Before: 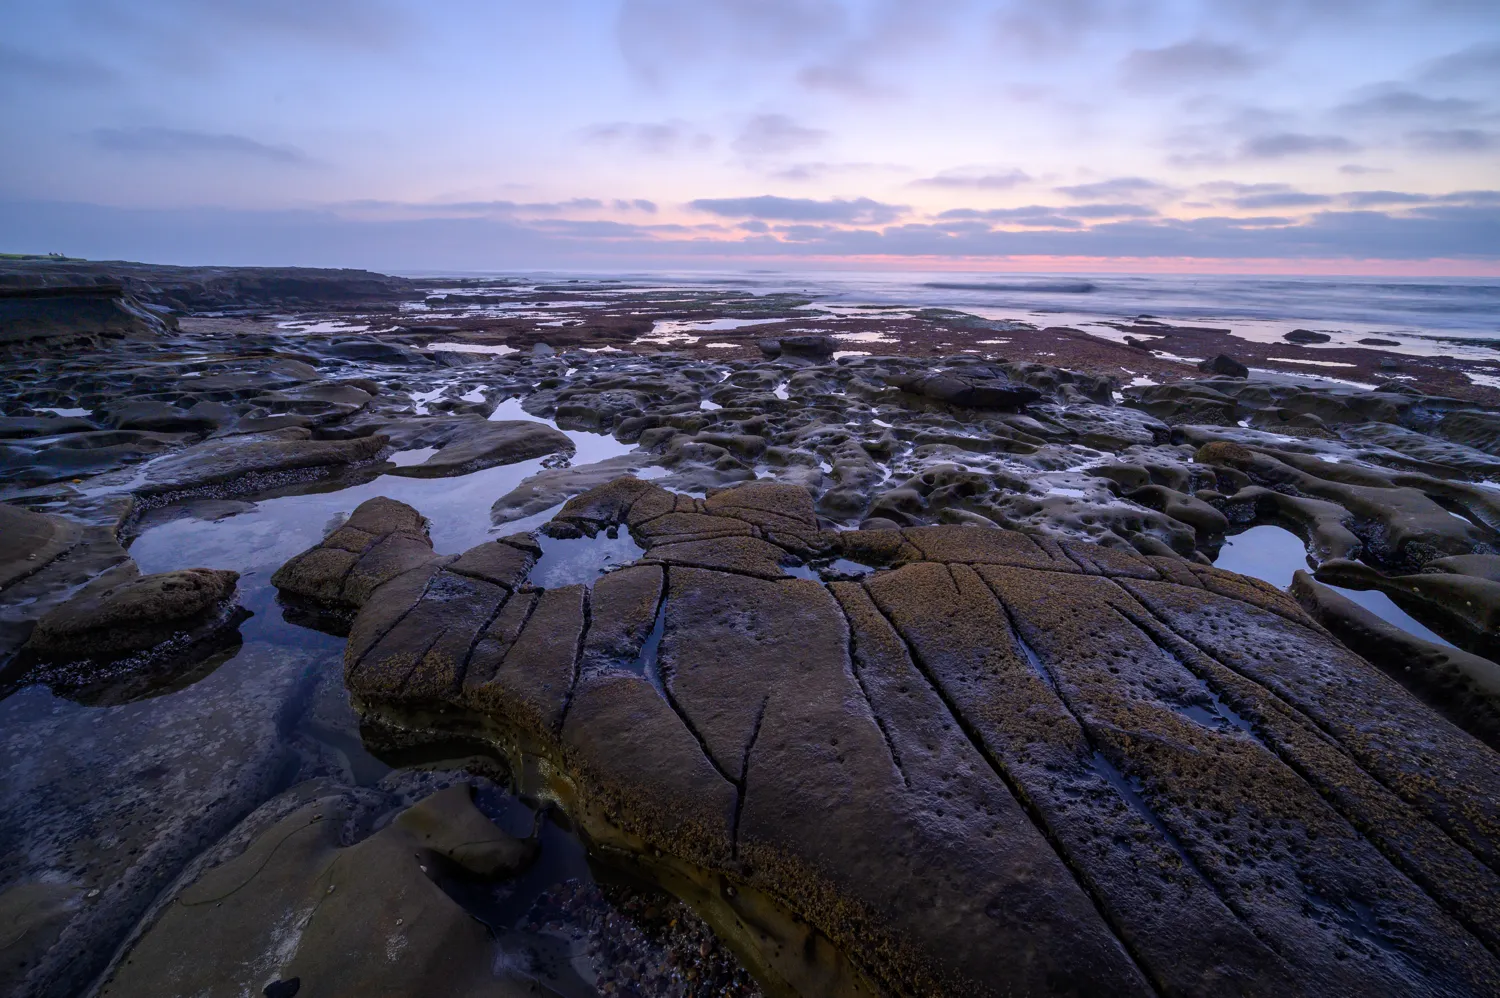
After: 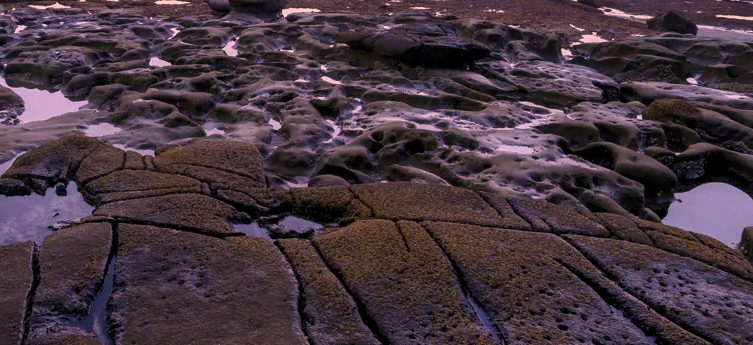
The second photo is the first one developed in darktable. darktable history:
crop: left 36.769%, top 34.424%, right 12.974%, bottom 30.93%
levels: black 8.56%, levels [0.026, 0.507, 0.987]
color correction: highlights a* 17.63, highlights b* 18.44
